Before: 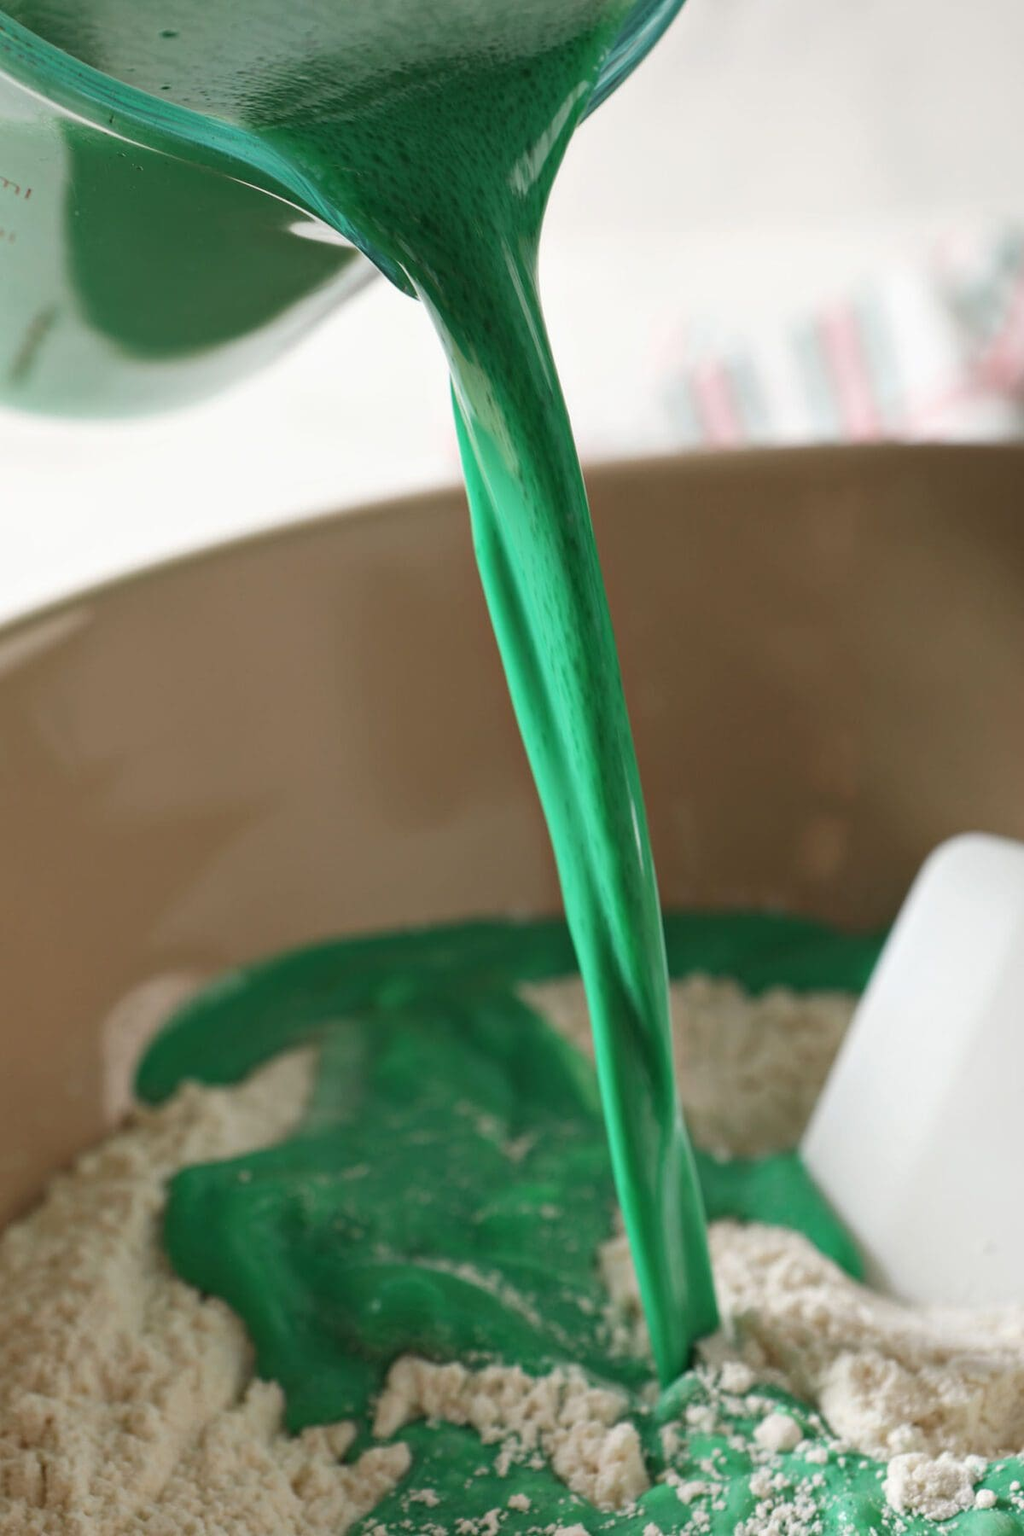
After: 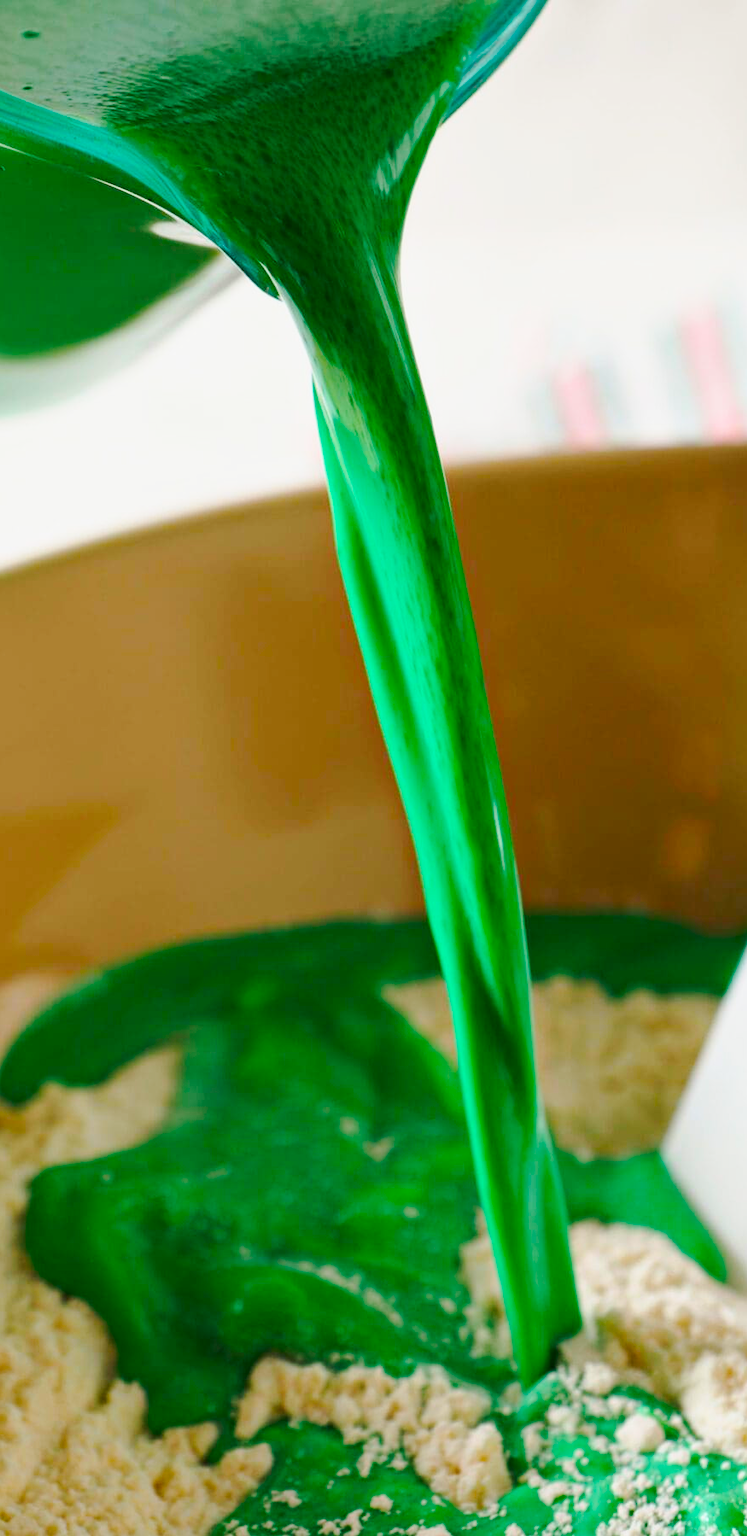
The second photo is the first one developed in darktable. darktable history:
crop: left 13.549%, top 0%, right 13.393%
tone curve: curves: ch0 [(0, 0) (0.035, 0.017) (0.131, 0.108) (0.279, 0.279) (0.476, 0.554) (0.617, 0.693) (0.704, 0.77) (0.801, 0.854) (0.895, 0.927) (1, 0.976)]; ch1 [(0, 0) (0.318, 0.278) (0.444, 0.427) (0.493, 0.488) (0.504, 0.497) (0.537, 0.538) (0.594, 0.616) (0.746, 0.764) (1, 1)]; ch2 [(0, 0) (0.316, 0.292) (0.381, 0.37) (0.423, 0.448) (0.476, 0.482) (0.502, 0.495) (0.529, 0.547) (0.583, 0.608) (0.639, 0.657) (0.7, 0.7) (0.861, 0.808) (1, 0.951)], preserve colors none
color balance rgb: shadows lift › hue 84.58°, linear chroma grading › global chroma 14.409%, perceptual saturation grading › global saturation 31.267%, global vibrance 34.539%
